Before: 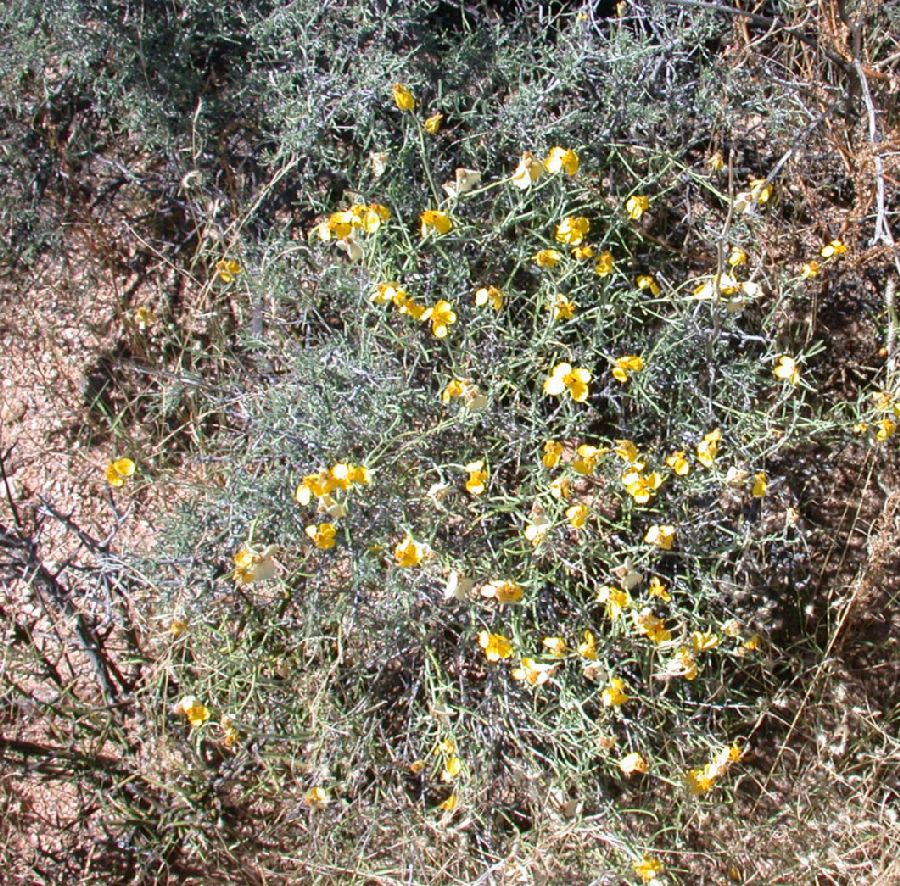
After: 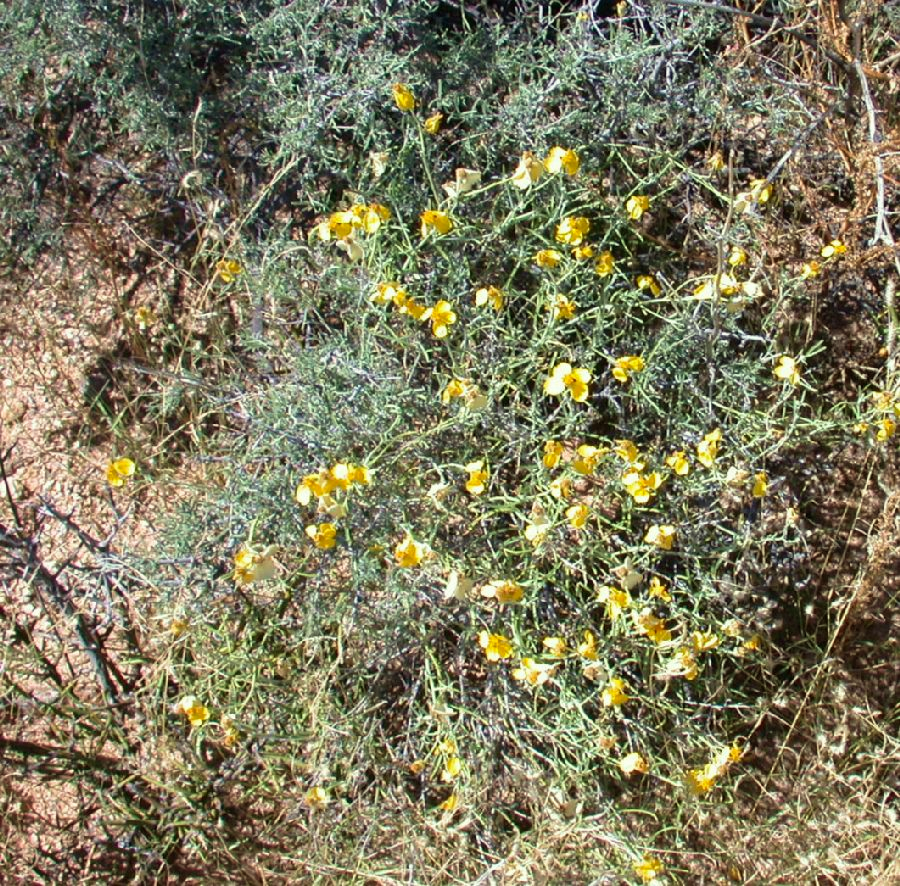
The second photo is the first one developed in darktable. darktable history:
color correction: highlights a* -4.28, highlights b* 7
velvia: on, module defaults
